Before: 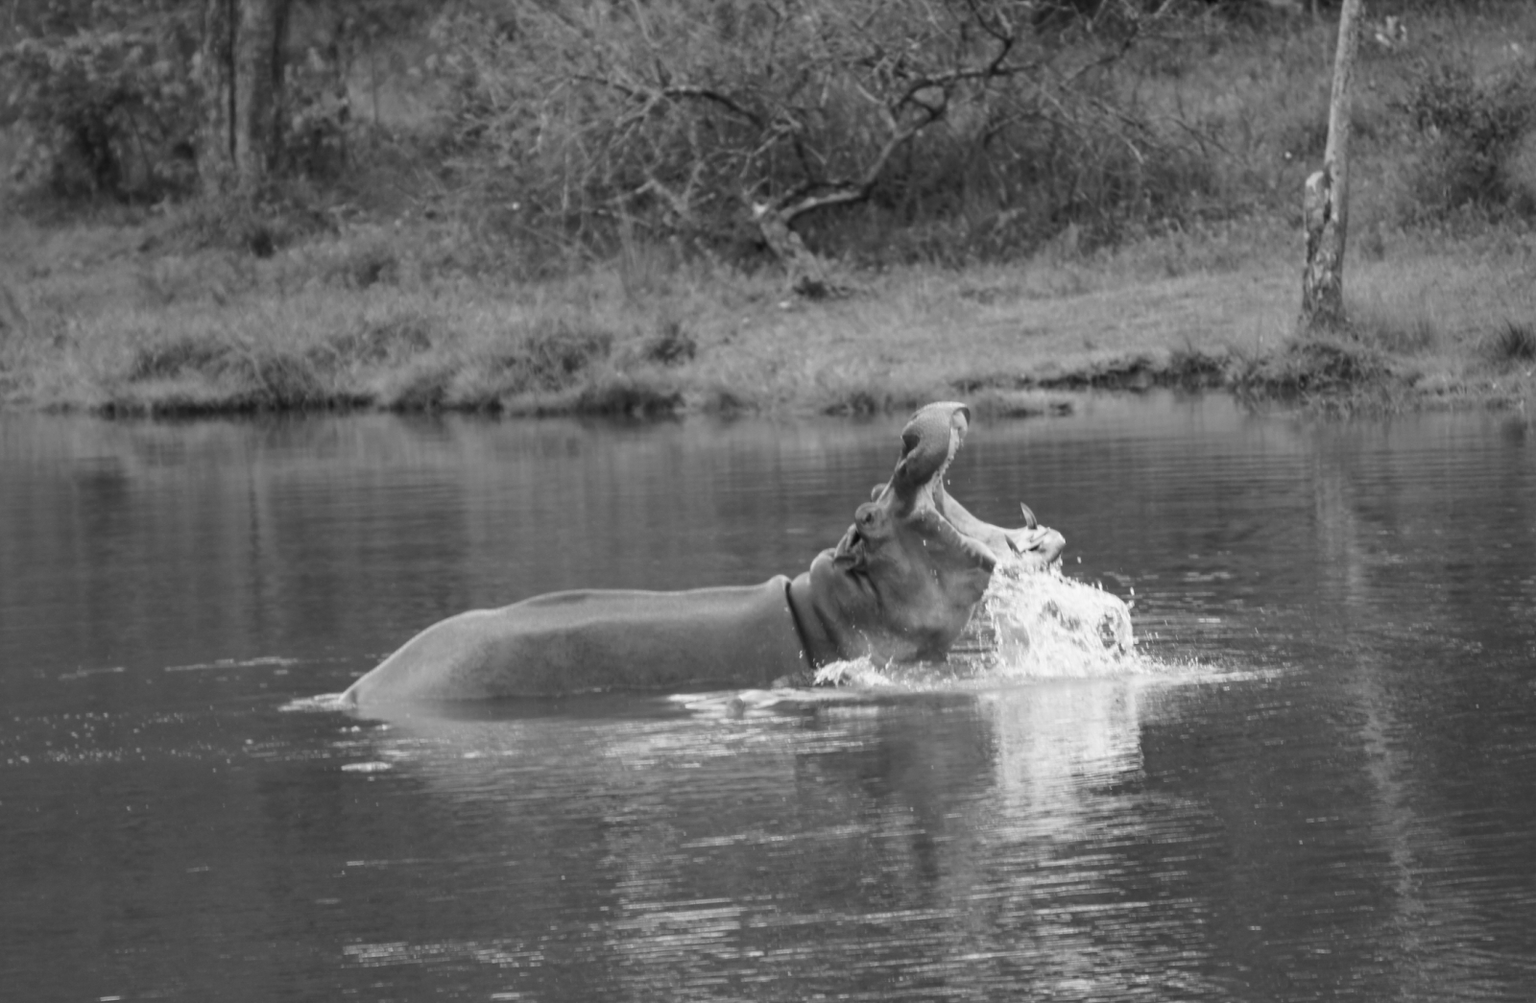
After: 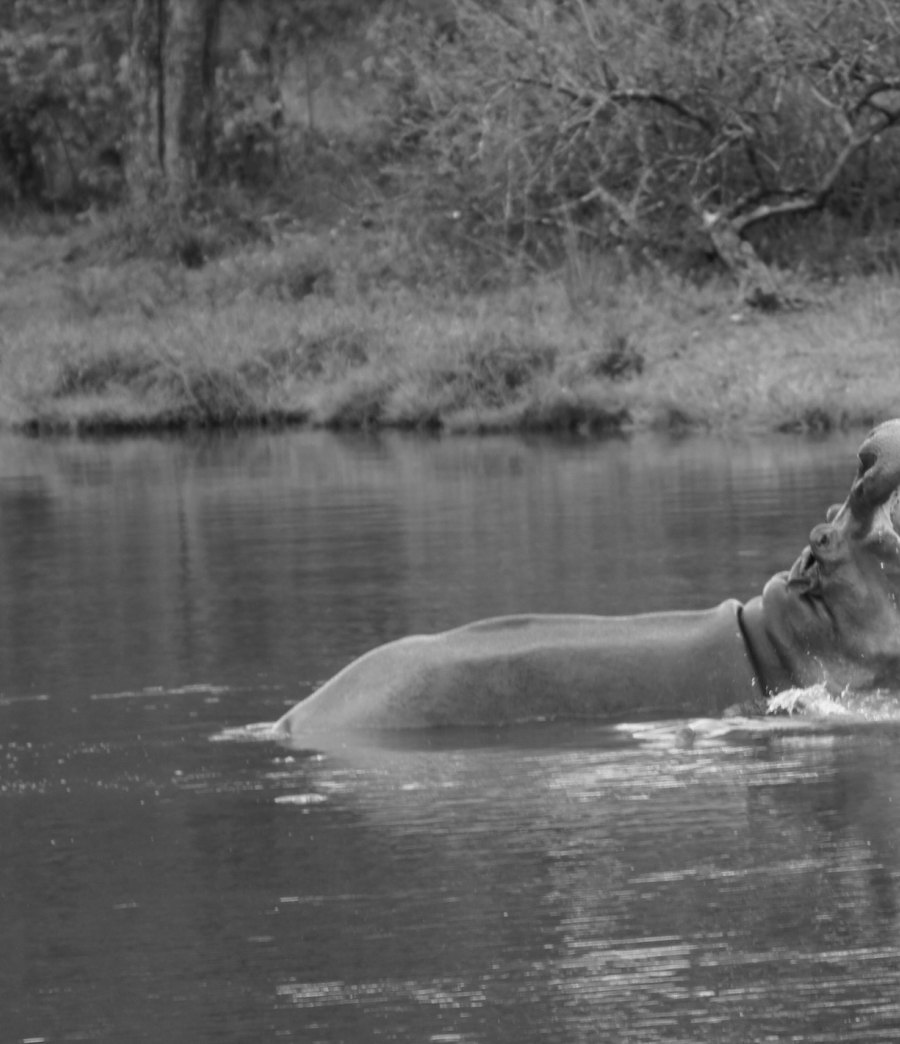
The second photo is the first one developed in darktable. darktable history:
color zones: curves: ch1 [(0, 0.831) (0.08, 0.771) (0.157, 0.268) (0.241, 0.207) (0.562, -0.005) (0.714, -0.013) (0.876, 0.01) (1, 0.831)]
crop: left 5.114%, right 38.589%
